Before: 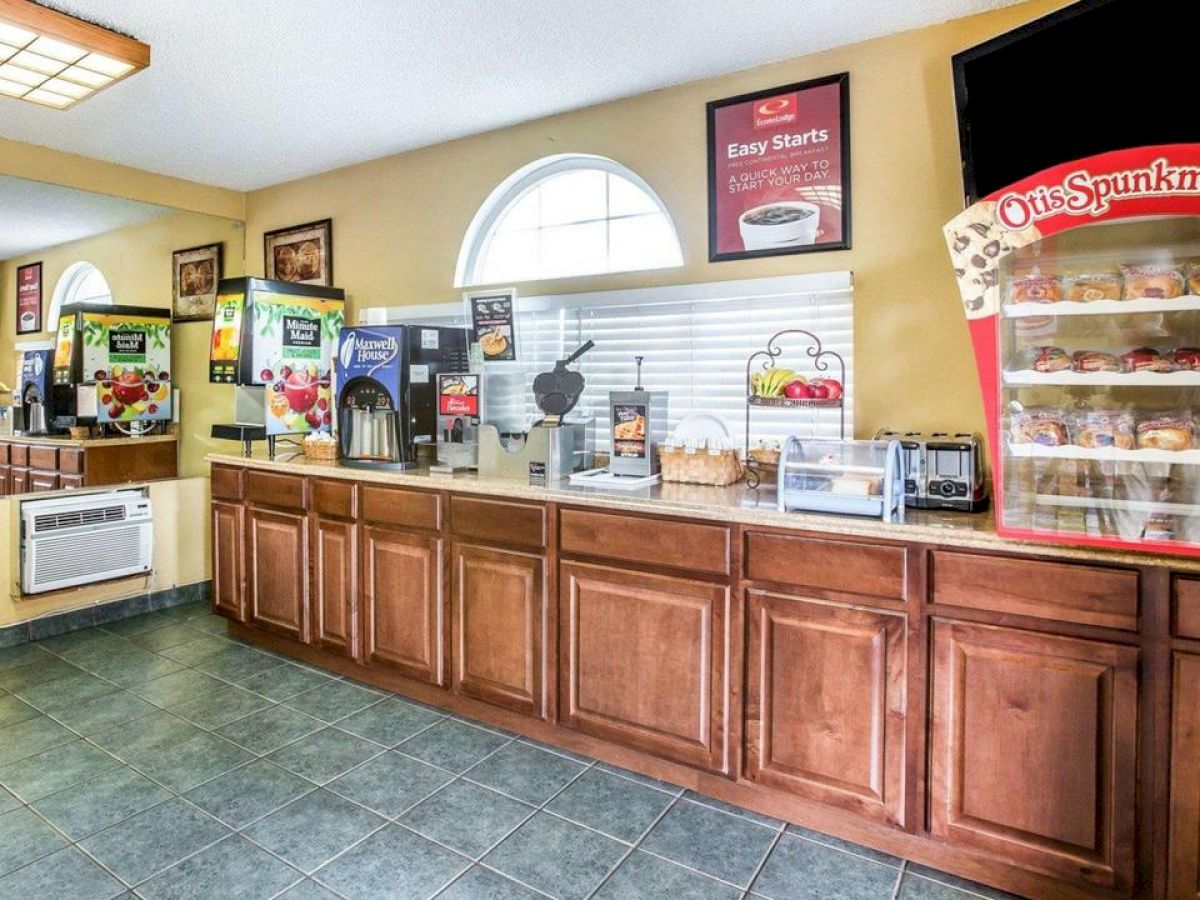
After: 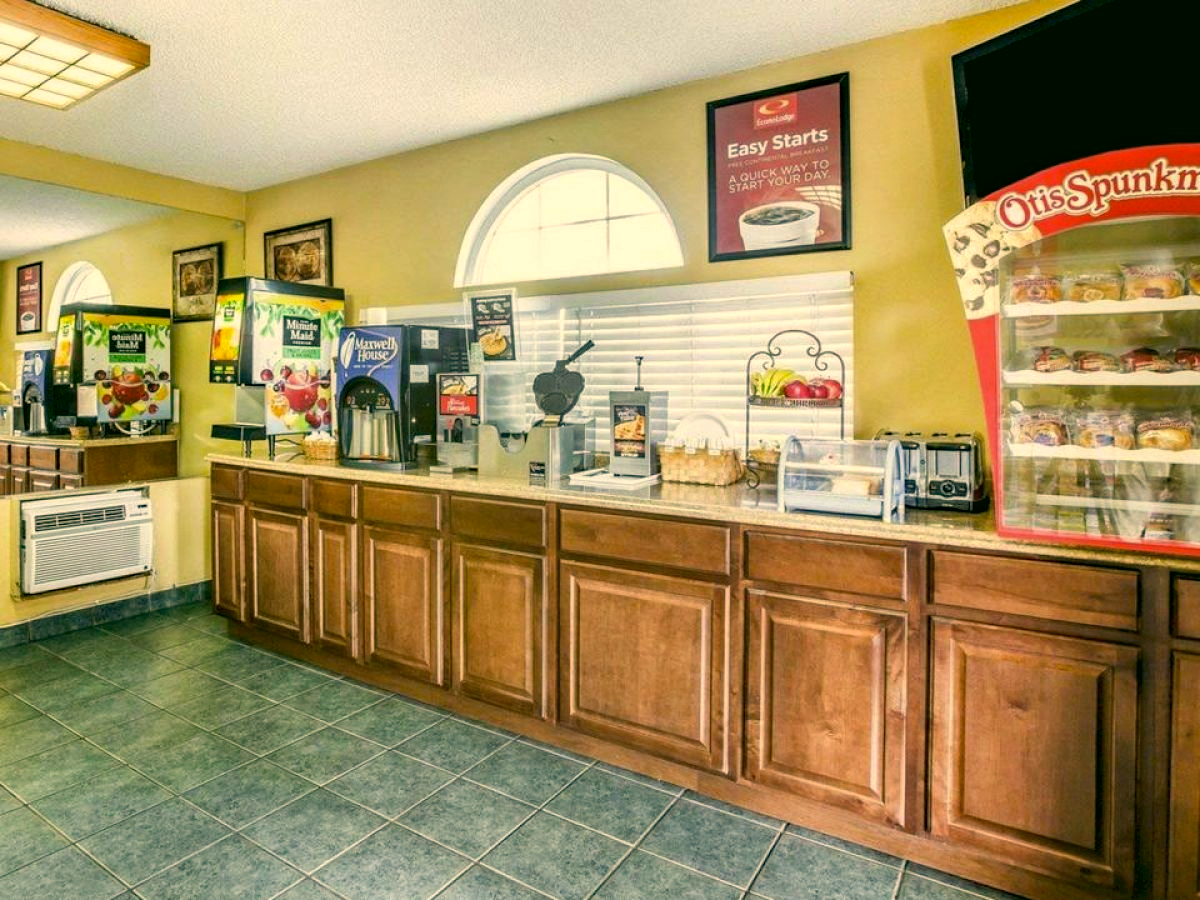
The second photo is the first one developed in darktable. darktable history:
exposure: compensate highlight preservation false
color correction: highlights a* 5.3, highlights b* 24.26, shadows a* -15.58, shadows b* 4.02
haze removal: compatibility mode true, adaptive false
